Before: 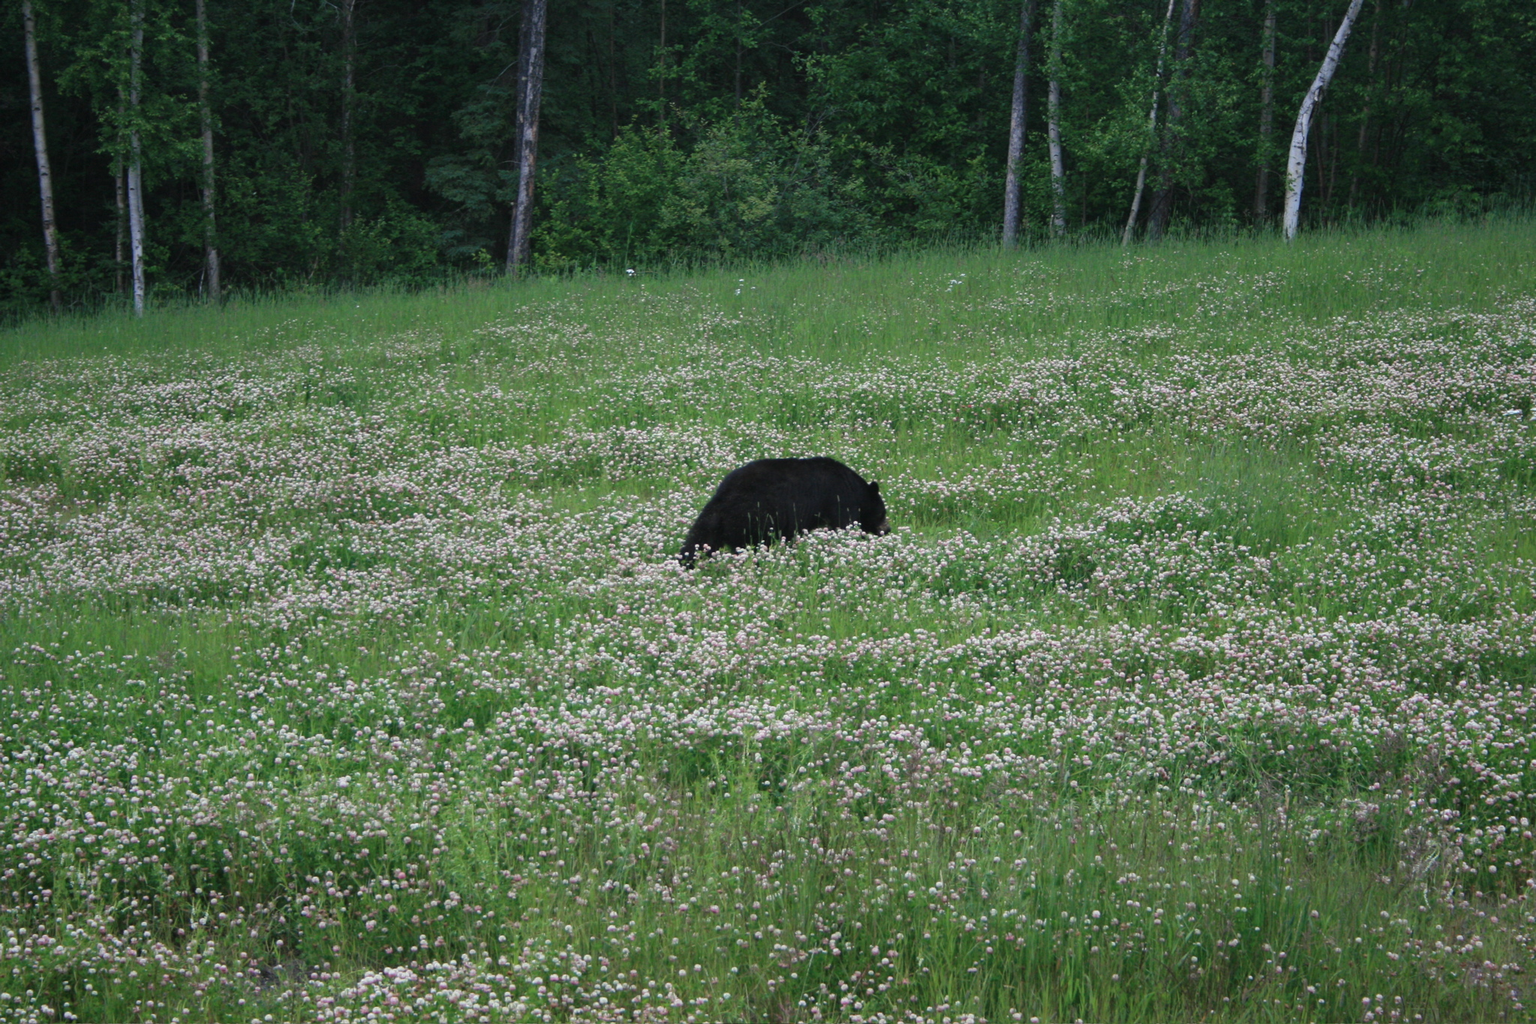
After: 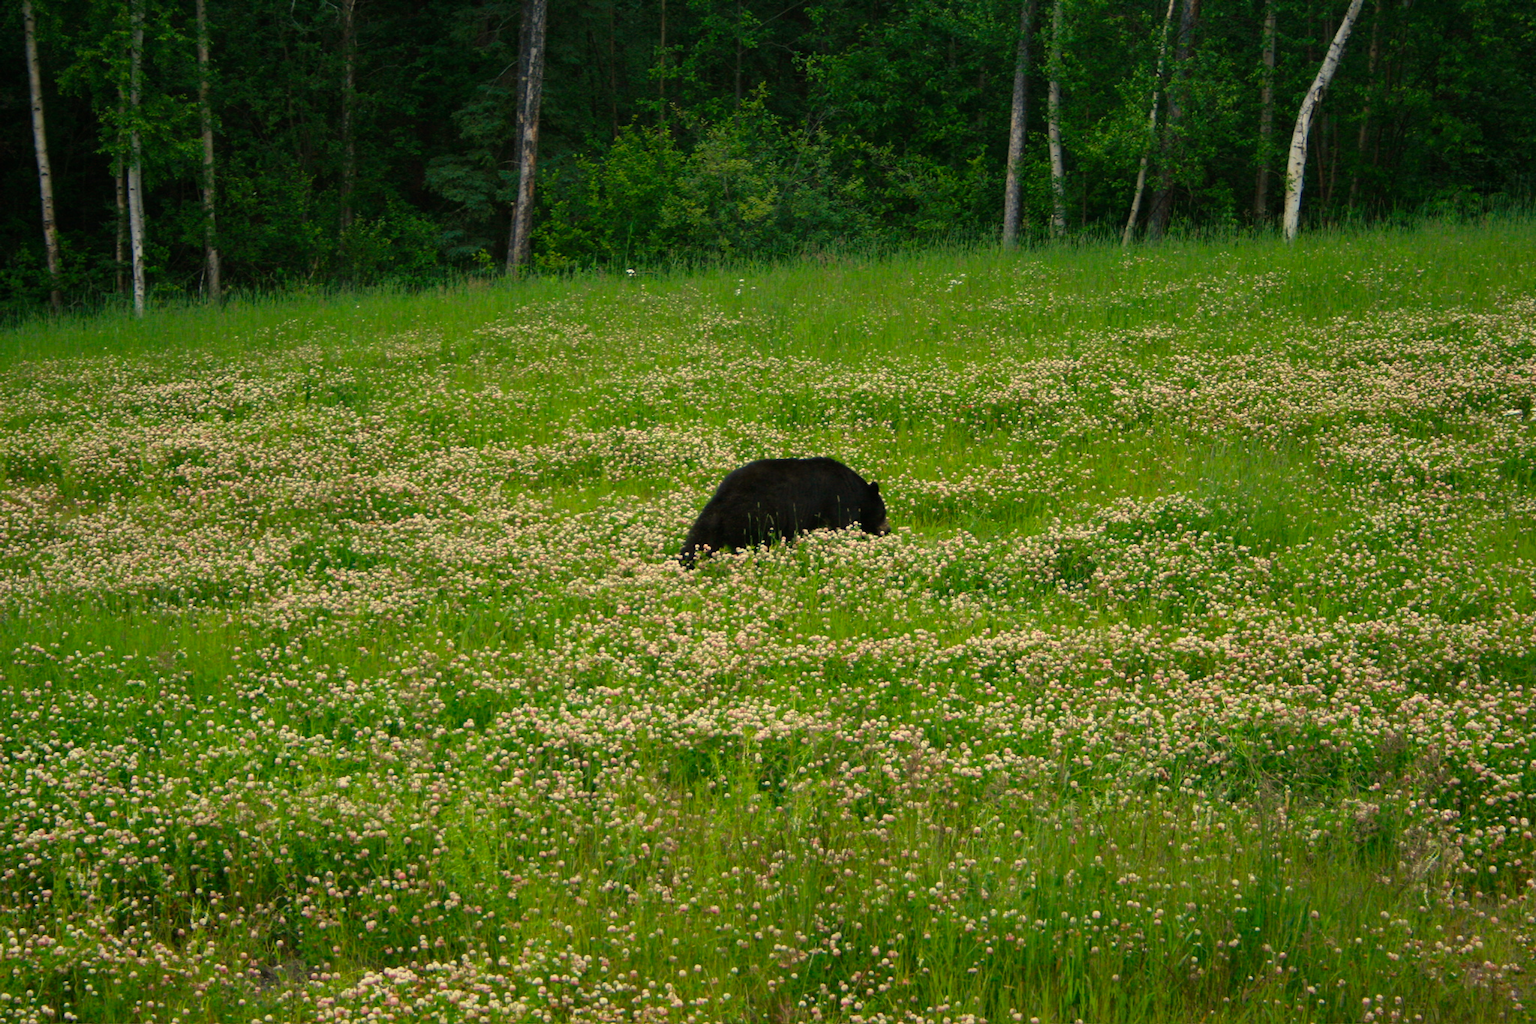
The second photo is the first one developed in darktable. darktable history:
white balance: red 1.08, blue 0.791
color balance rgb: perceptual saturation grading › global saturation 30%, global vibrance 20%
